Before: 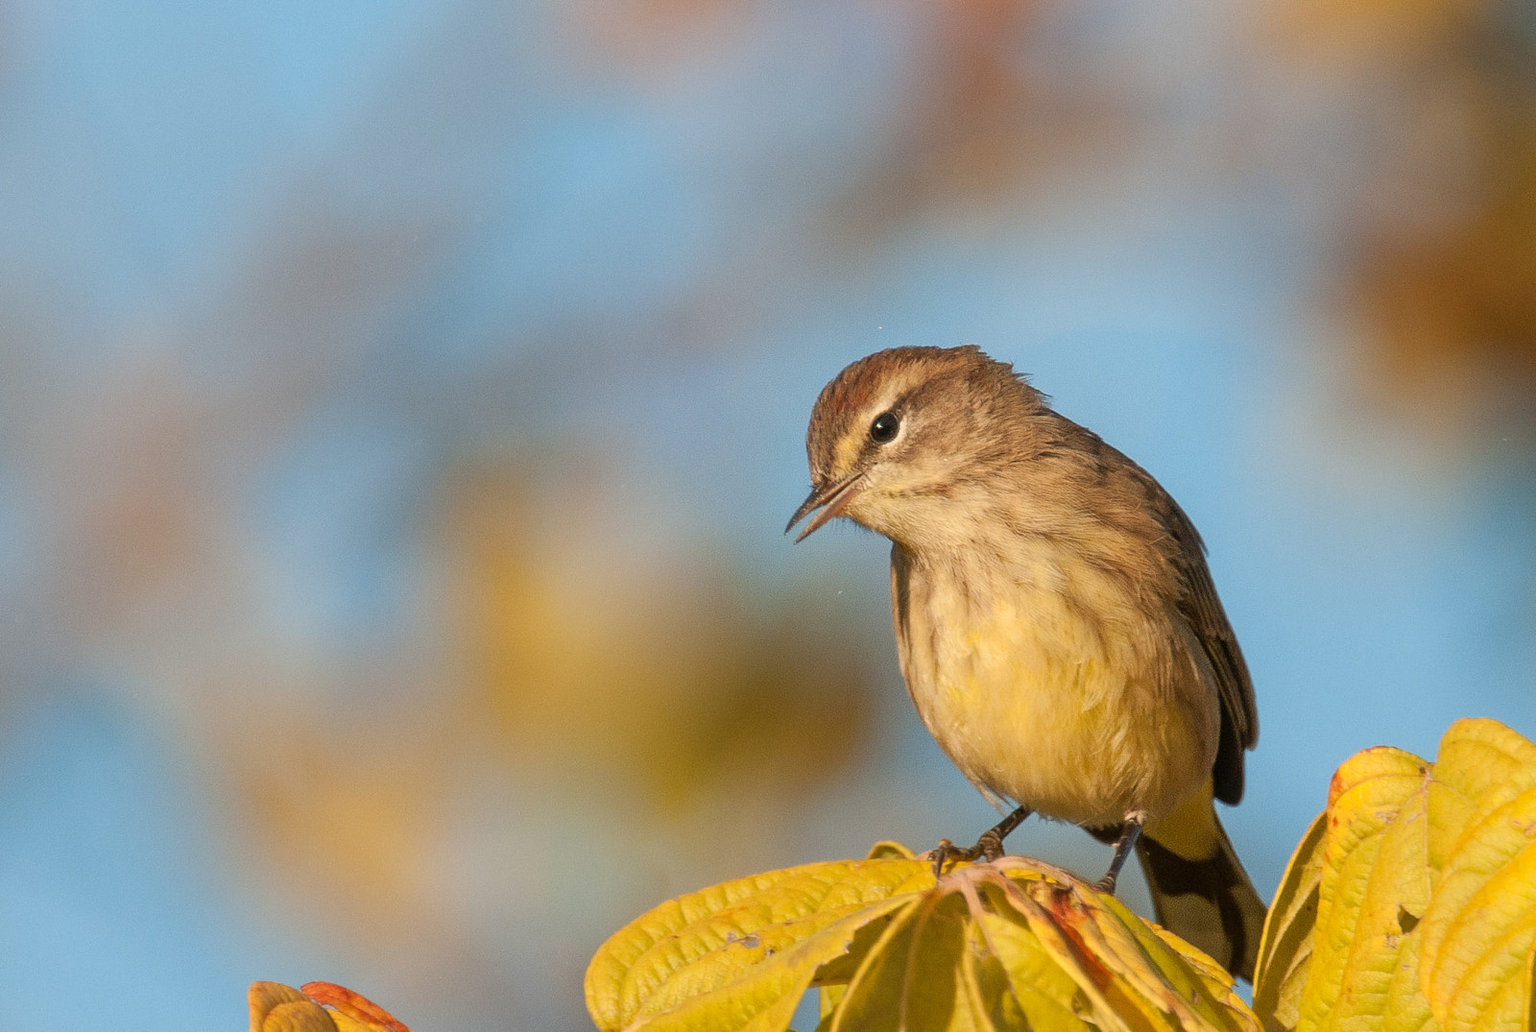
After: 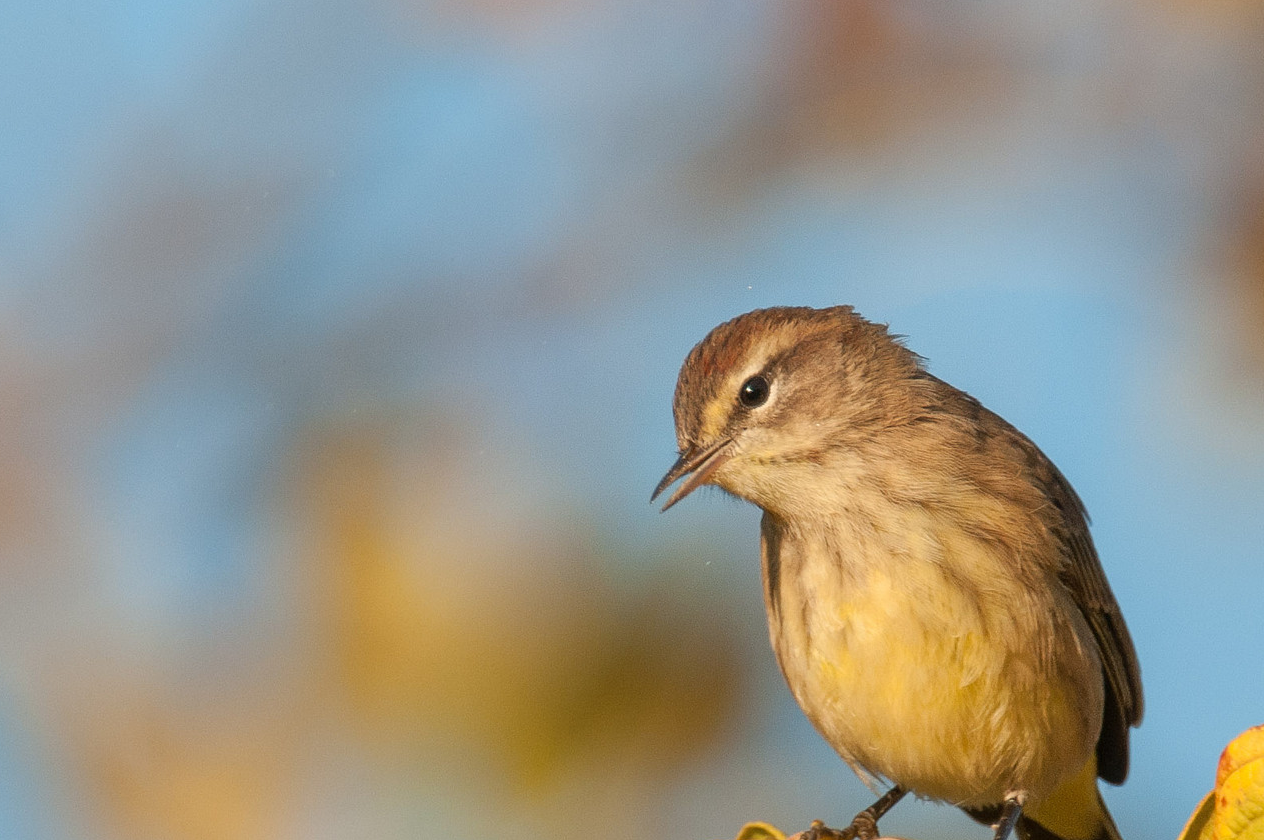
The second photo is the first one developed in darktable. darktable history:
crop and rotate: left 10.471%, top 5.116%, right 10.493%, bottom 16.711%
